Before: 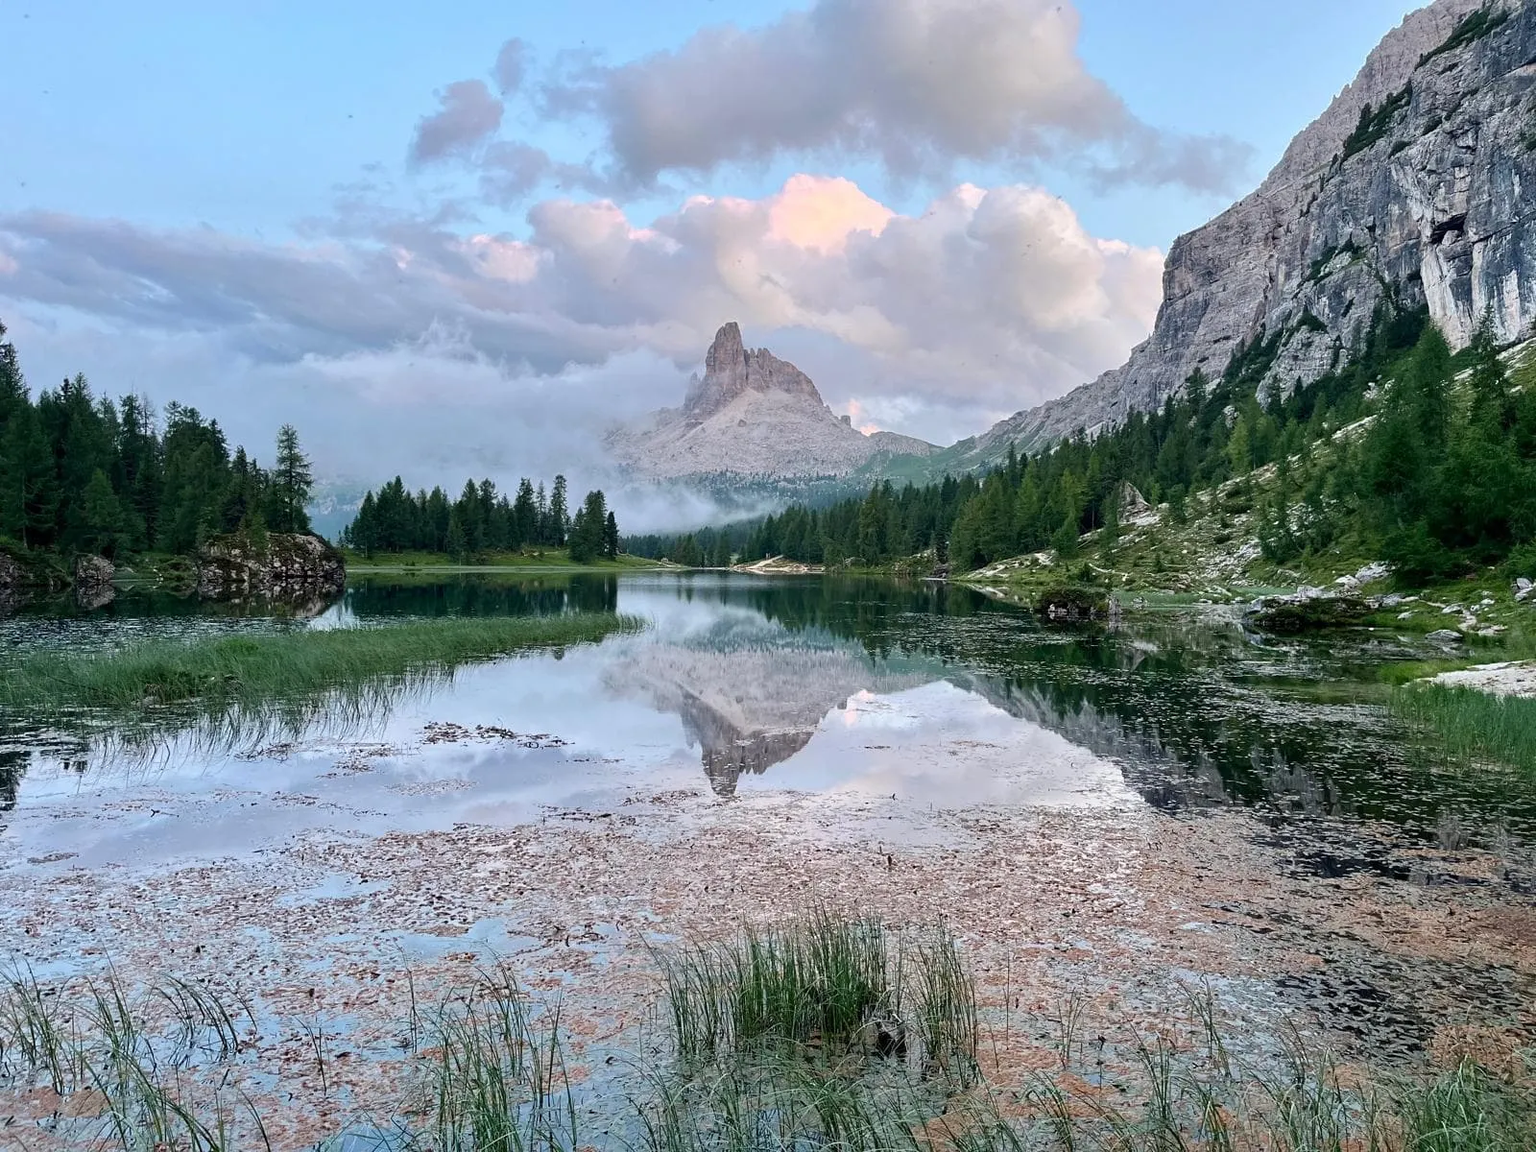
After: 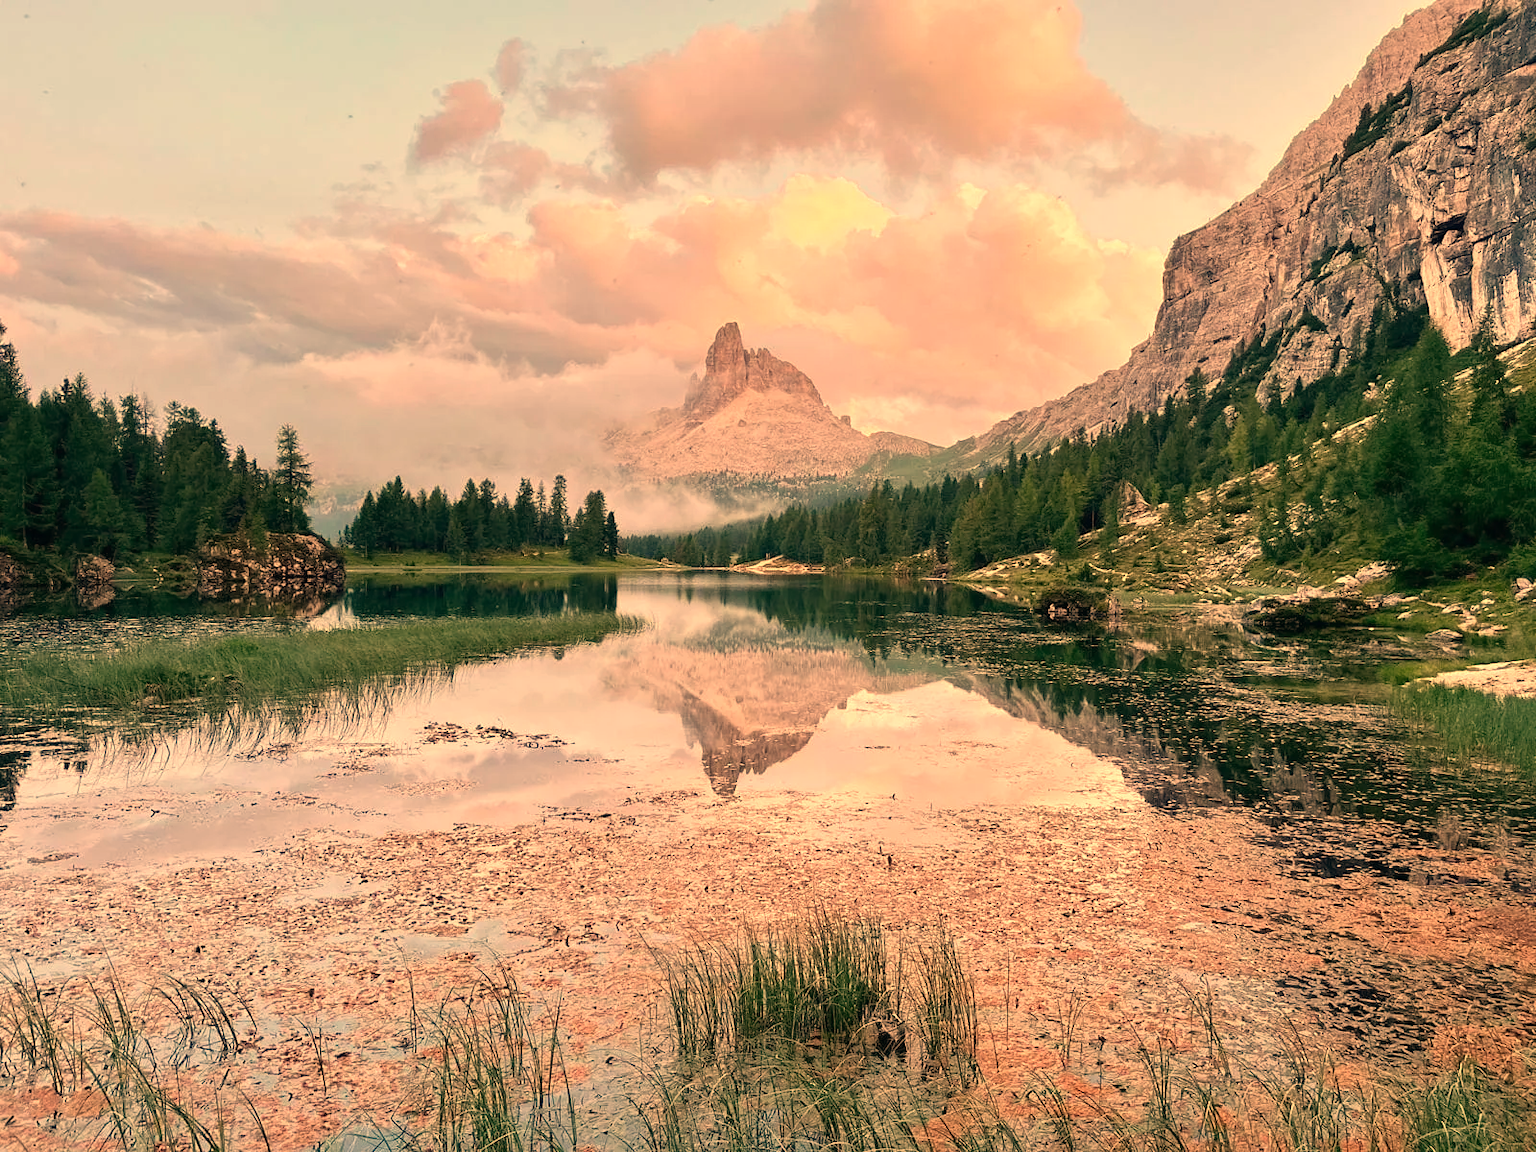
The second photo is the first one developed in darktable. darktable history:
white balance: red 1.467, blue 0.684
color balance: mode lift, gamma, gain (sRGB), lift [1, 1, 1.022, 1.026]
